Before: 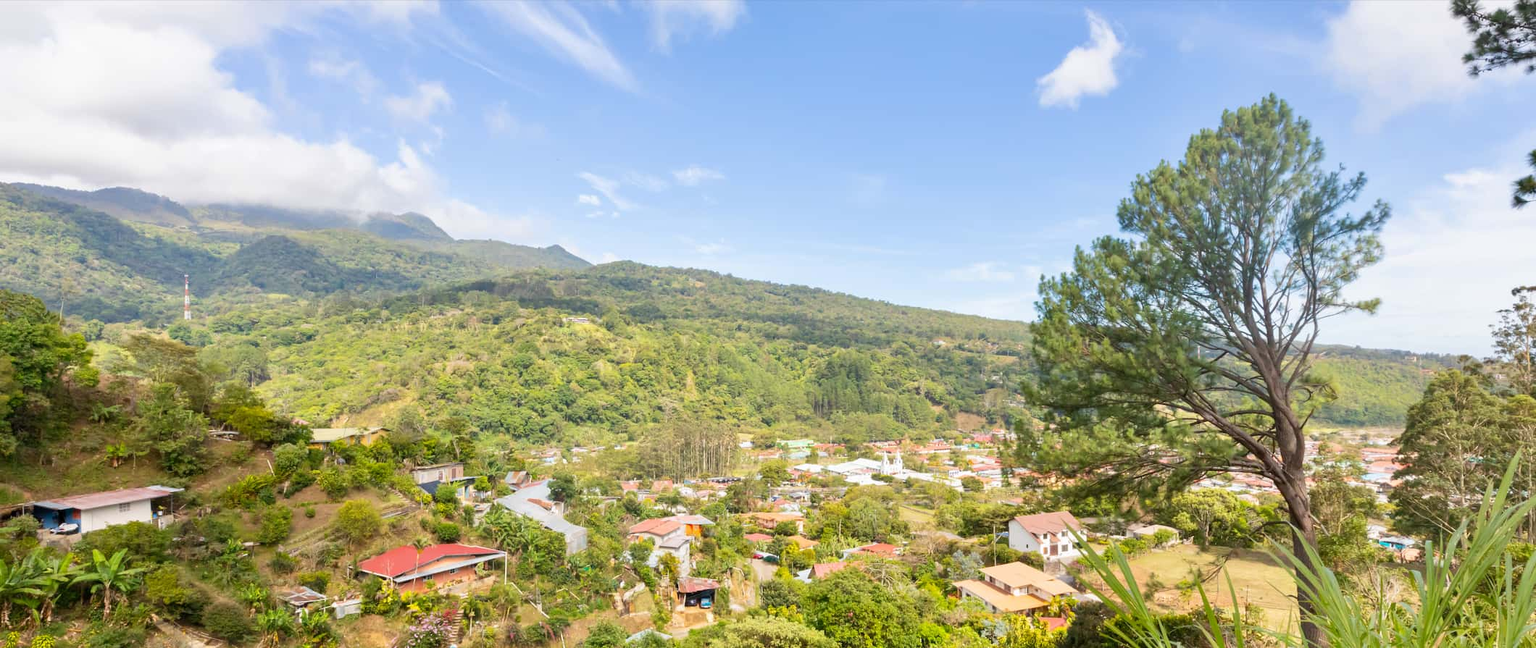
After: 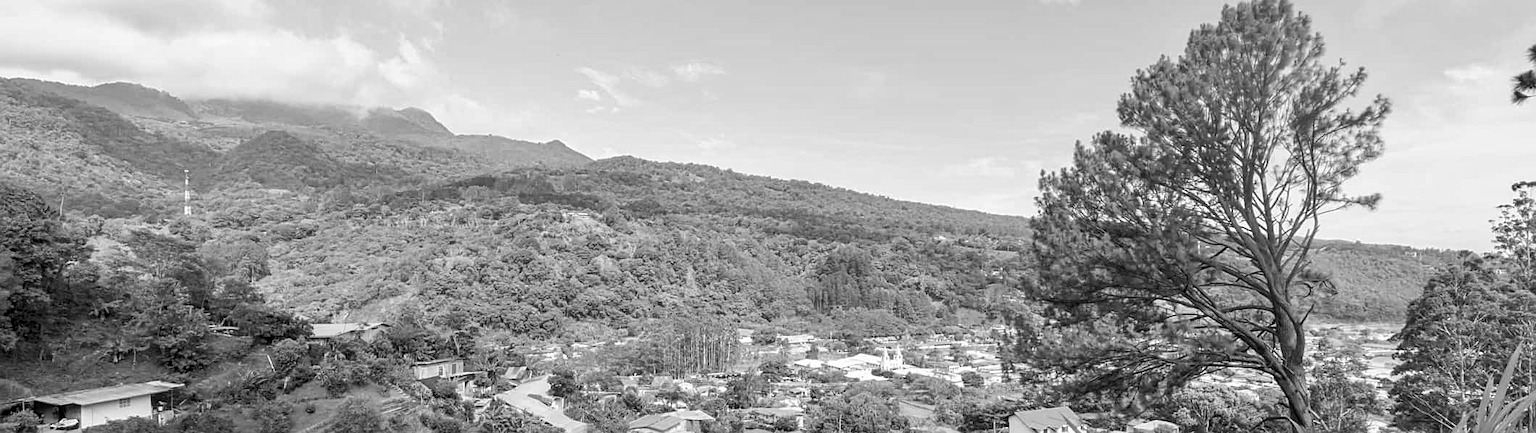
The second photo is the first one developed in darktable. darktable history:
crop: top 16.235%, bottom 16.739%
sharpen: on, module defaults
color zones: curves: ch0 [(0, 0.5) (0.143, 0.5) (0.286, 0.5) (0.429, 0.504) (0.571, 0.5) (0.714, 0.509) (0.857, 0.5) (1, 0.5)]; ch1 [(0, 0.425) (0.143, 0.425) (0.286, 0.375) (0.429, 0.405) (0.571, 0.5) (0.714, 0.47) (0.857, 0.425) (1, 0.435)]; ch2 [(0, 0.5) (0.143, 0.5) (0.286, 0.5) (0.429, 0.517) (0.571, 0.5) (0.714, 0.51) (0.857, 0.5) (1, 0.5)]
local contrast: on, module defaults
color calibration: output gray [0.22, 0.42, 0.37, 0], x 0.342, y 0.355, temperature 5151.64 K
